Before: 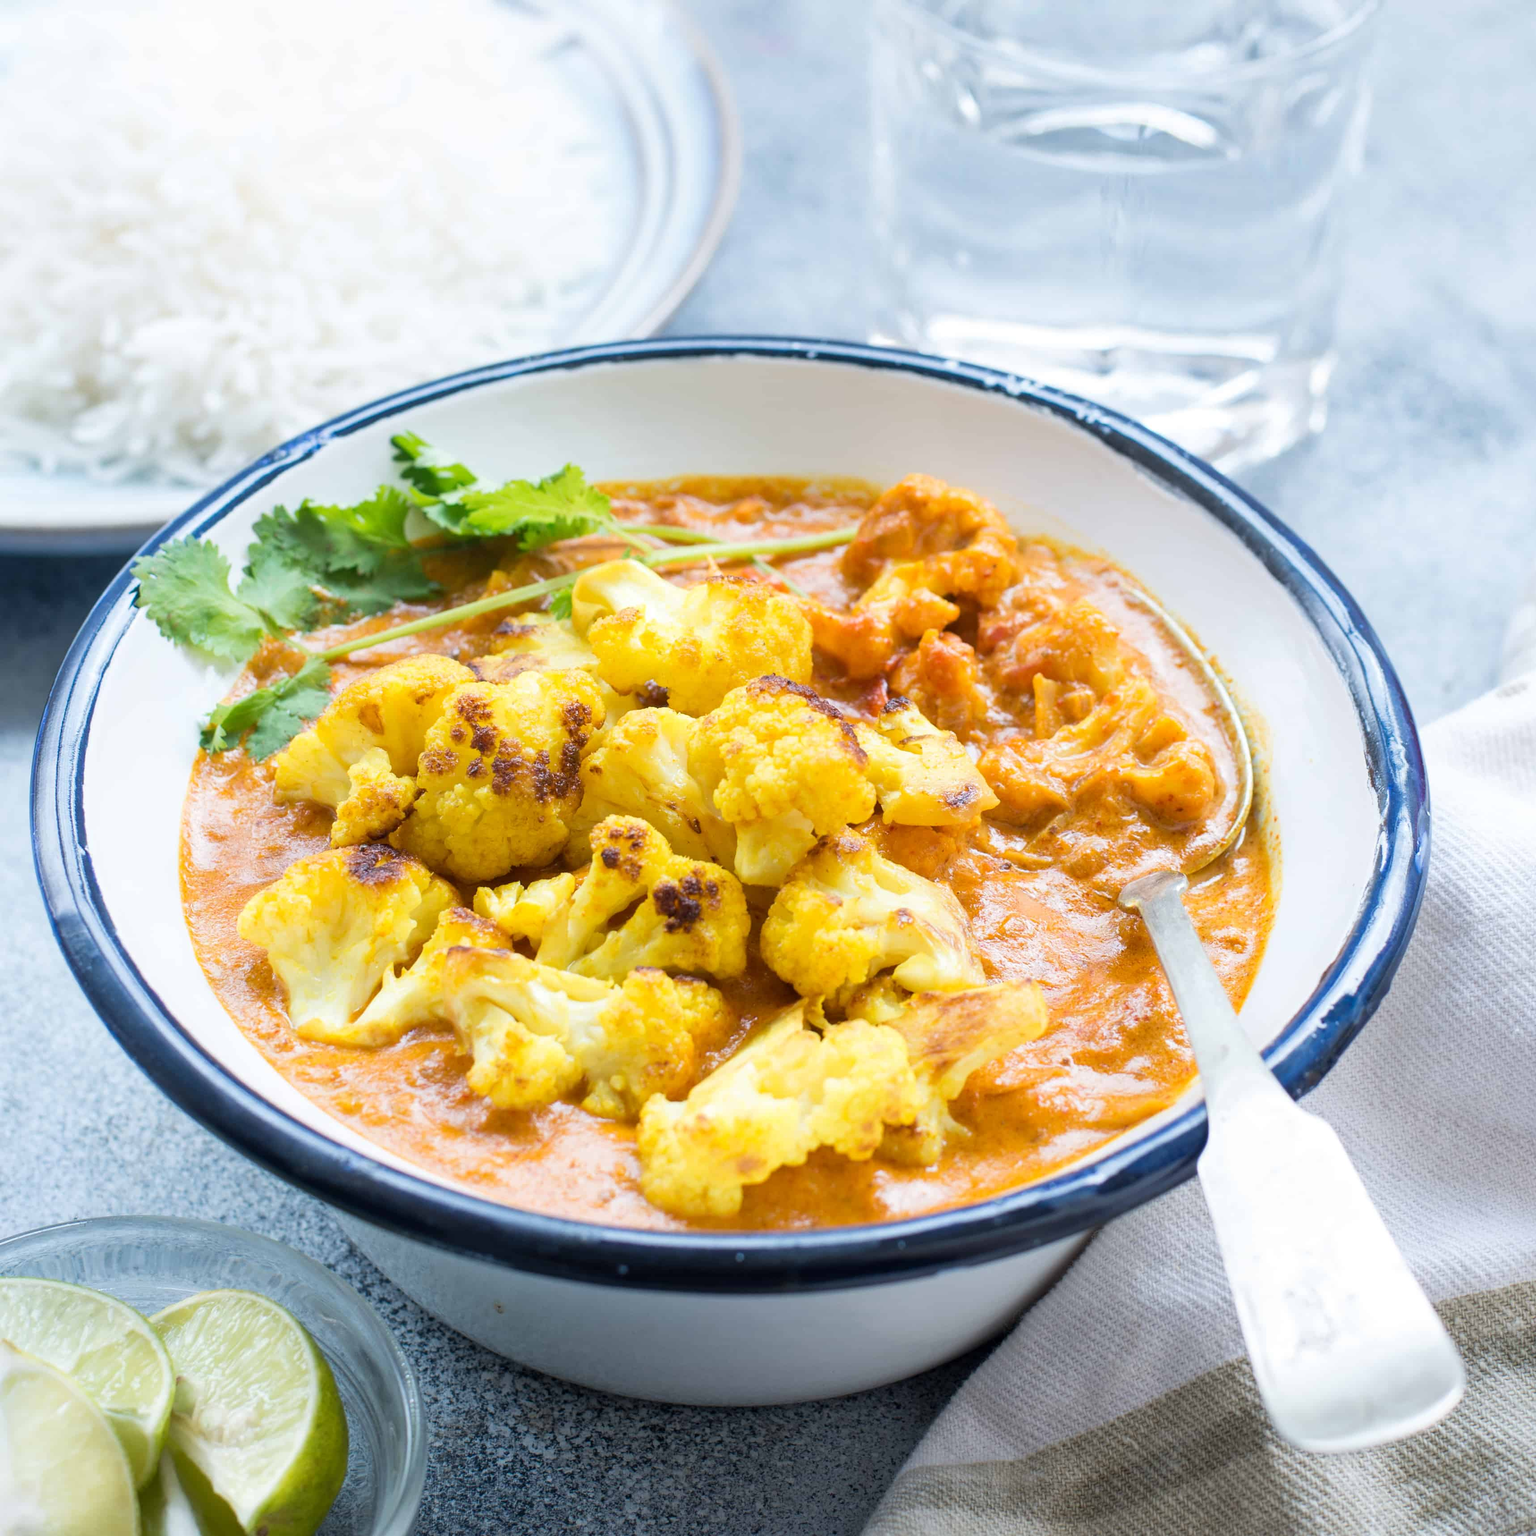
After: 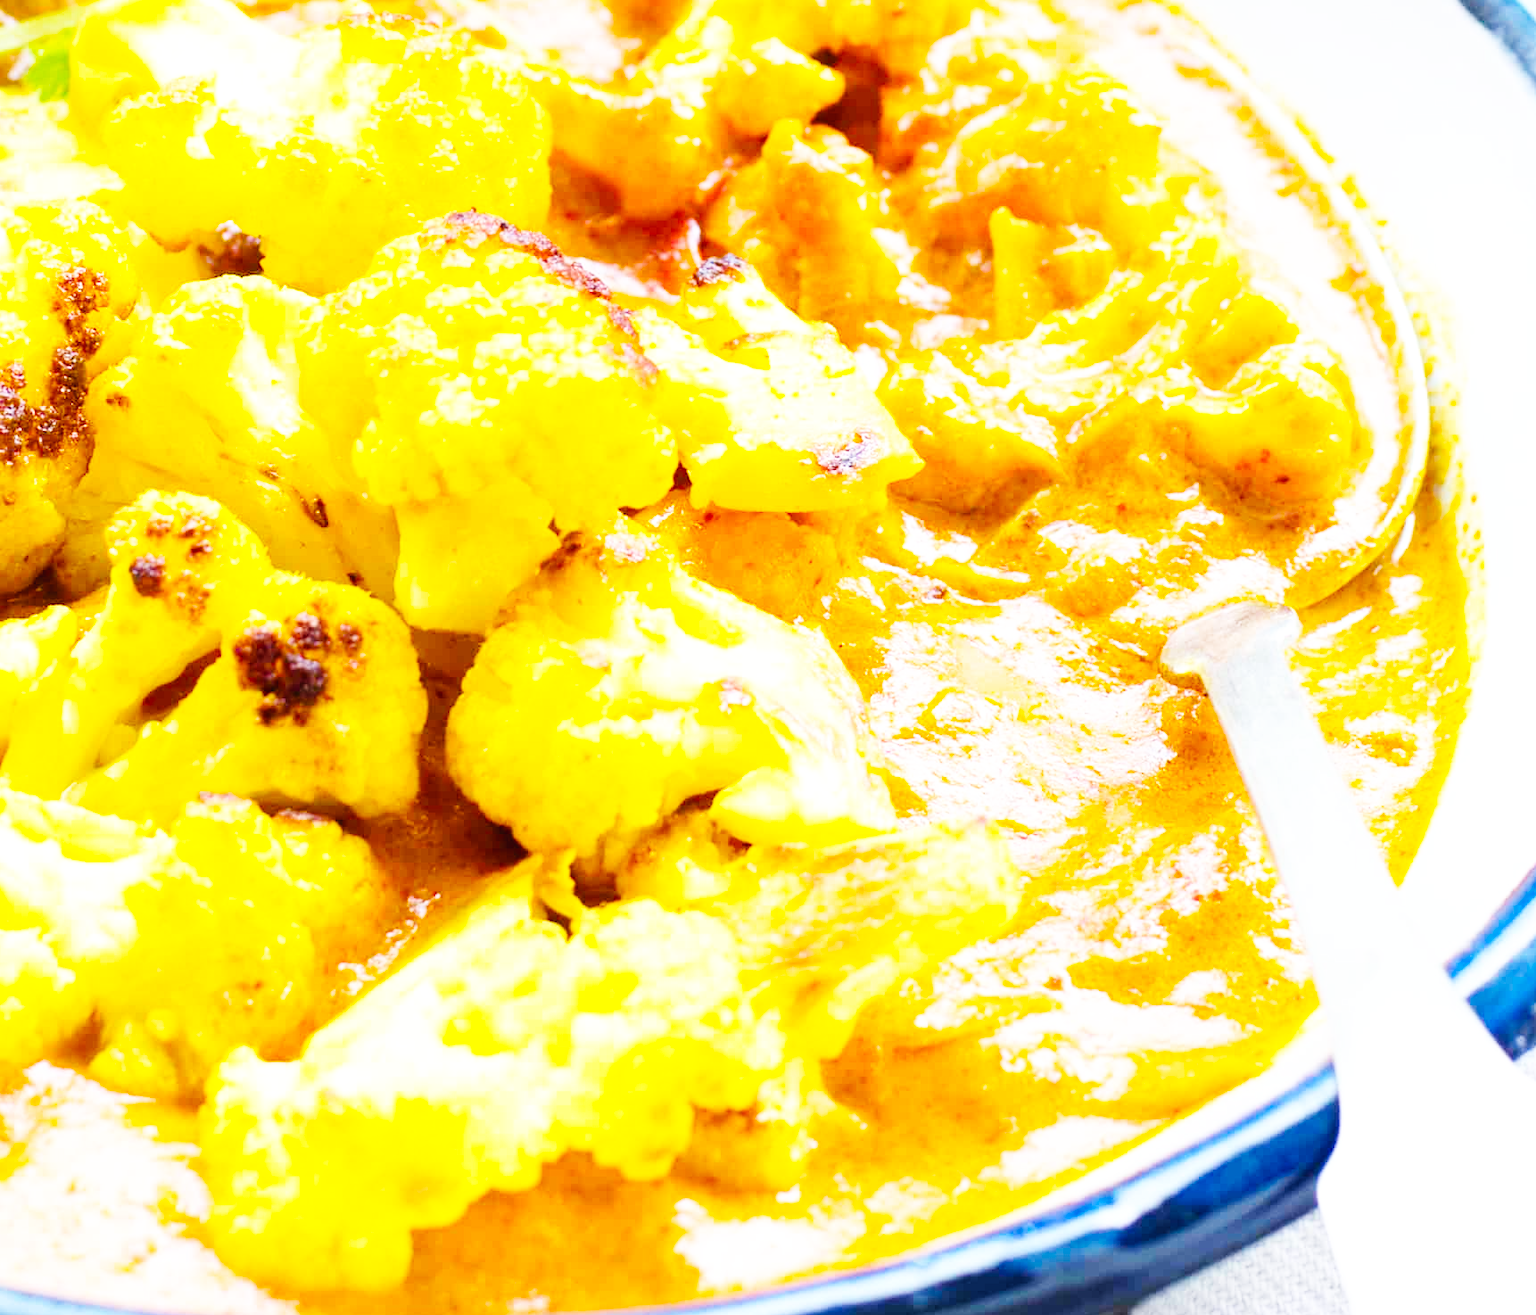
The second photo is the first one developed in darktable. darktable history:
crop: left 34.936%, top 37.06%, right 14.904%, bottom 19.989%
color balance rgb: perceptual saturation grading › global saturation 30.413%, global vibrance 9.906%
base curve: curves: ch0 [(0, 0.003) (0.001, 0.002) (0.006, 0.004) (0.02, 0.022) (0.048, 0.086) (0.094, 0.234) (0.162, 0.431) (0.258, 0.629) (0.385, 0.8) (0.548, 0.918) (0.751, 0.988) (1, 1)], preserve colors none
